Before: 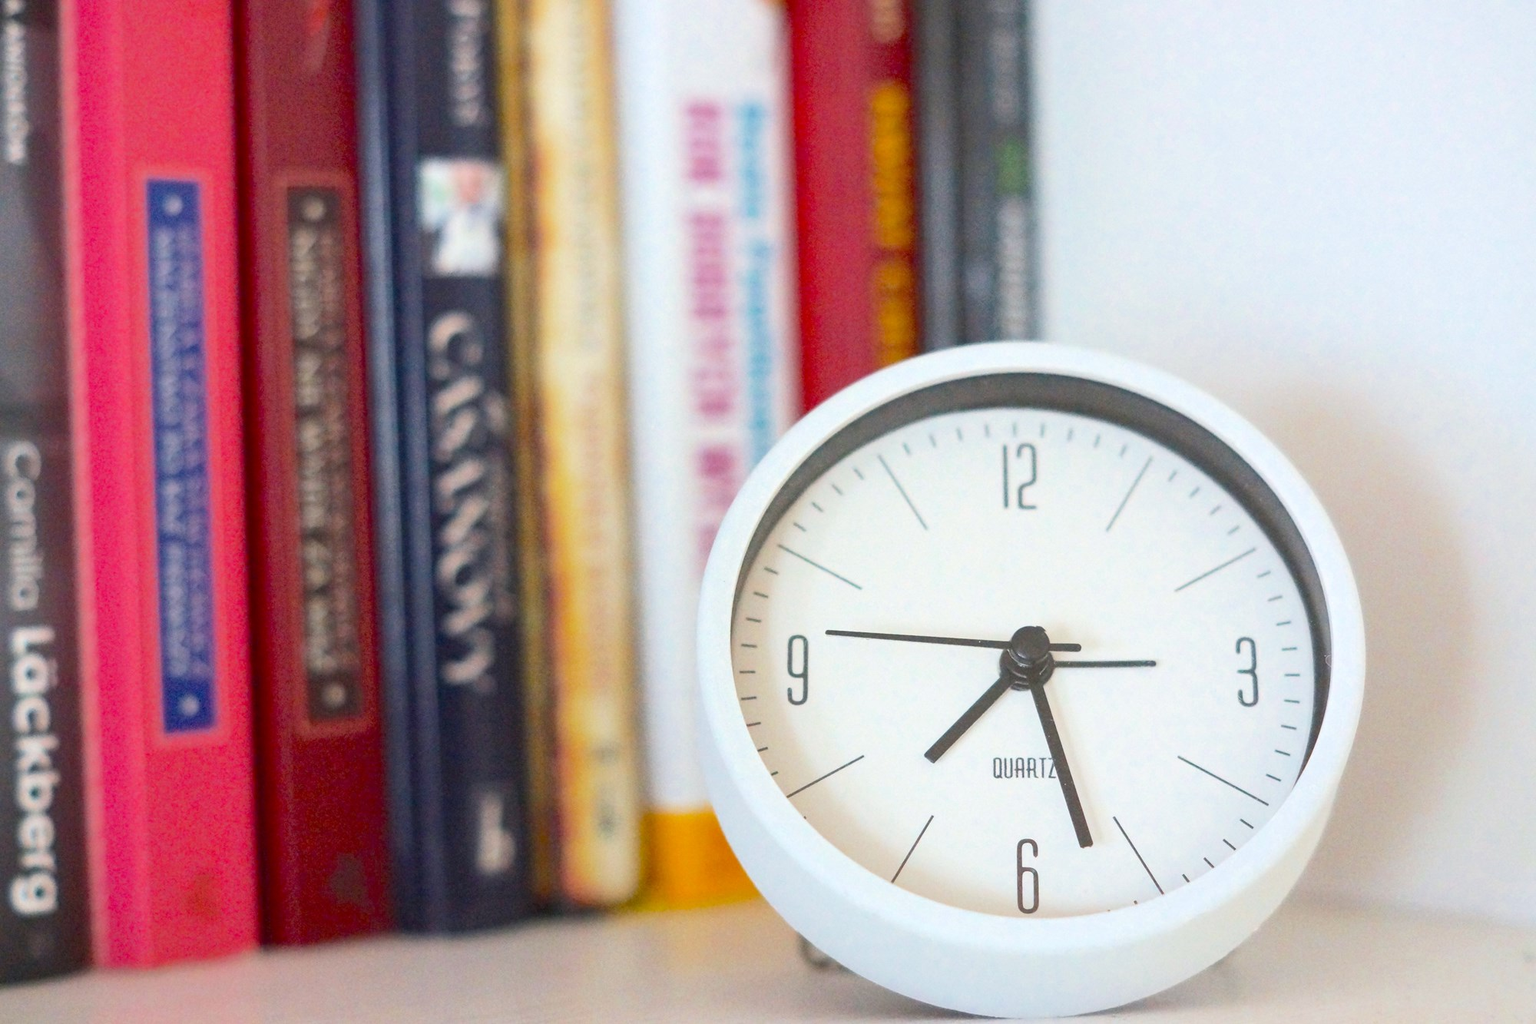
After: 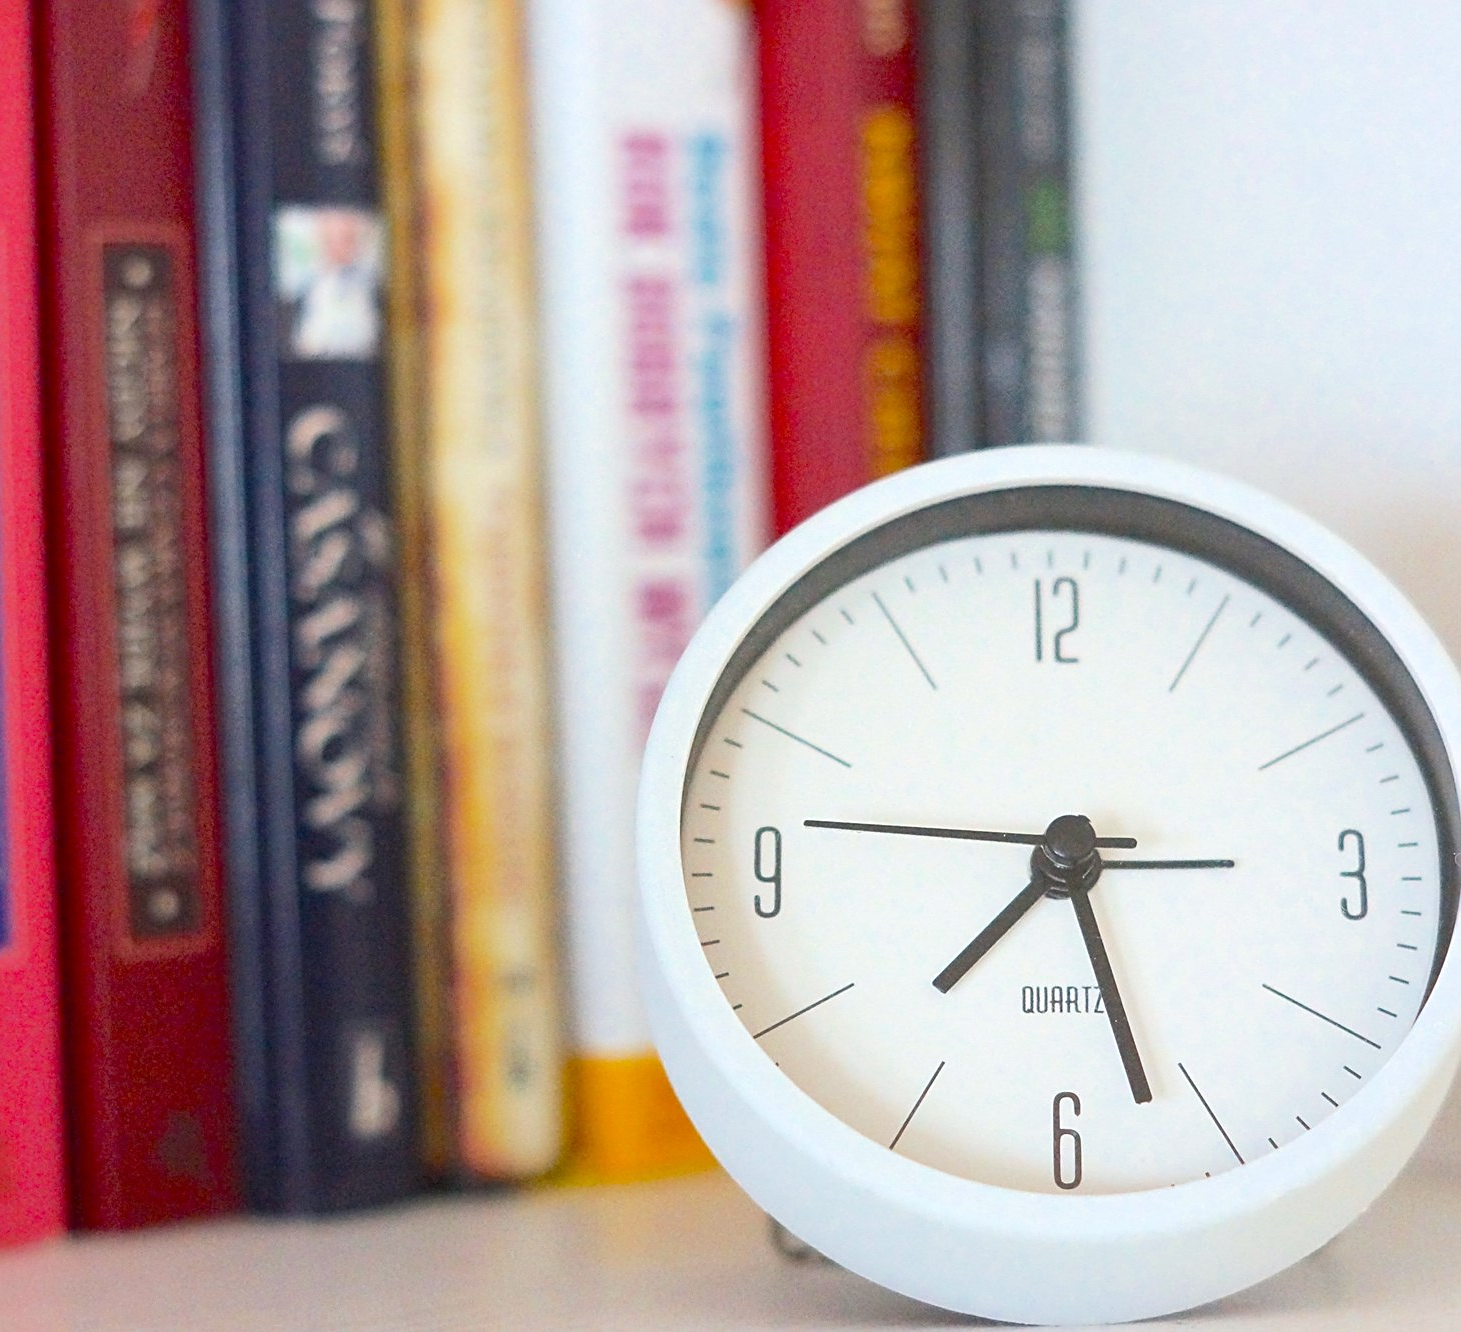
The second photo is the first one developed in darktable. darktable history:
sharpen: on, module defaults
crop: left 13.592%, top 0%, right 13.321%
